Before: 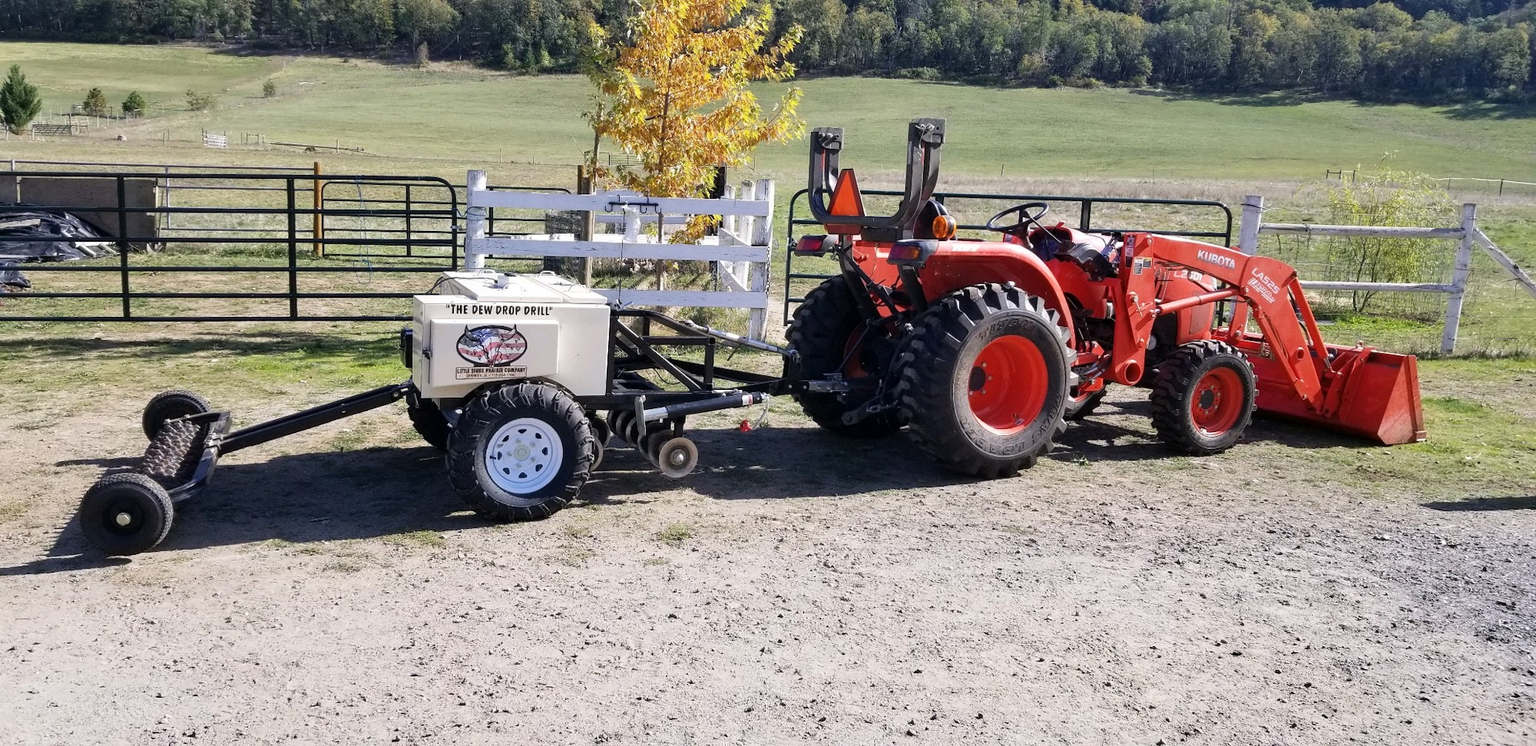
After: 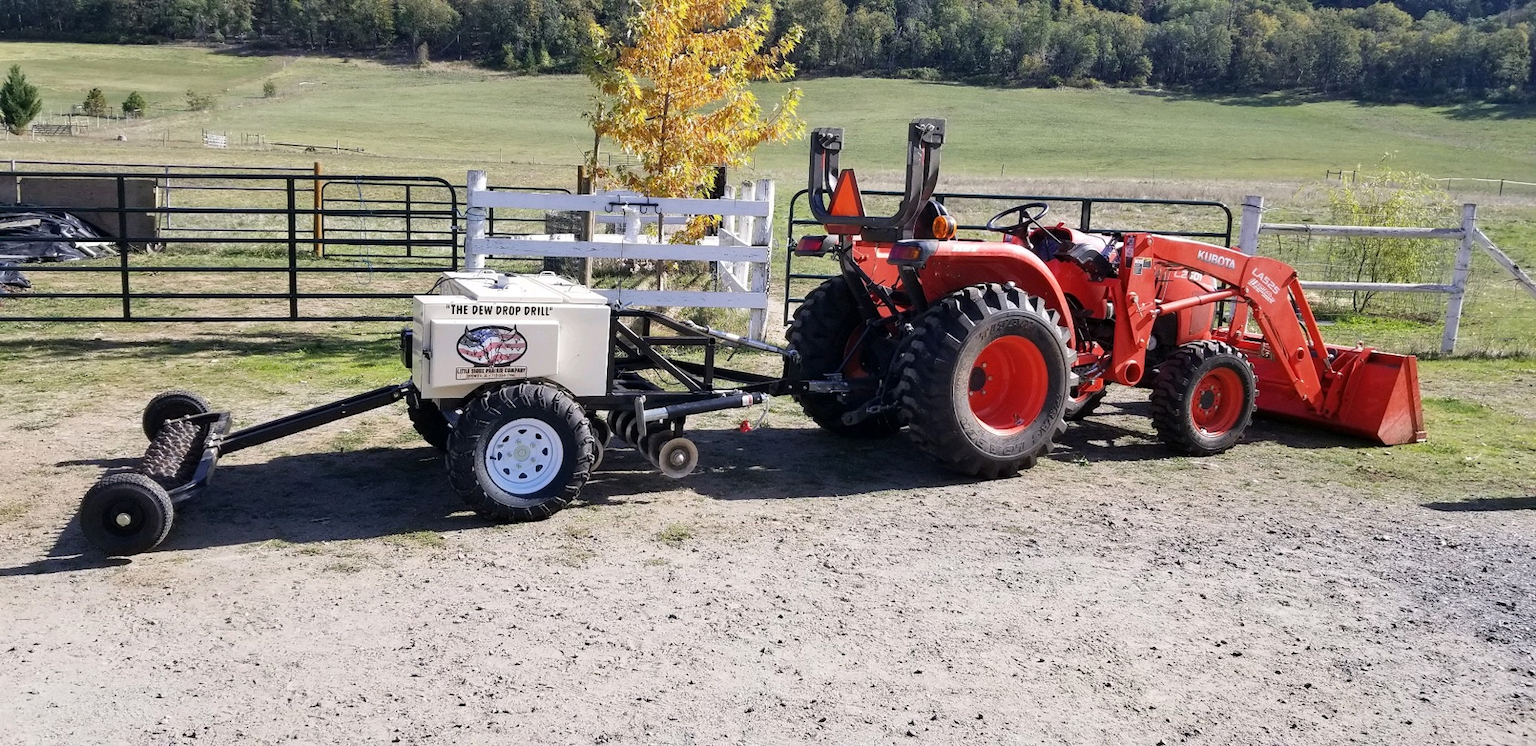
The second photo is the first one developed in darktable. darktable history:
color correction: highlights b* 0.029
